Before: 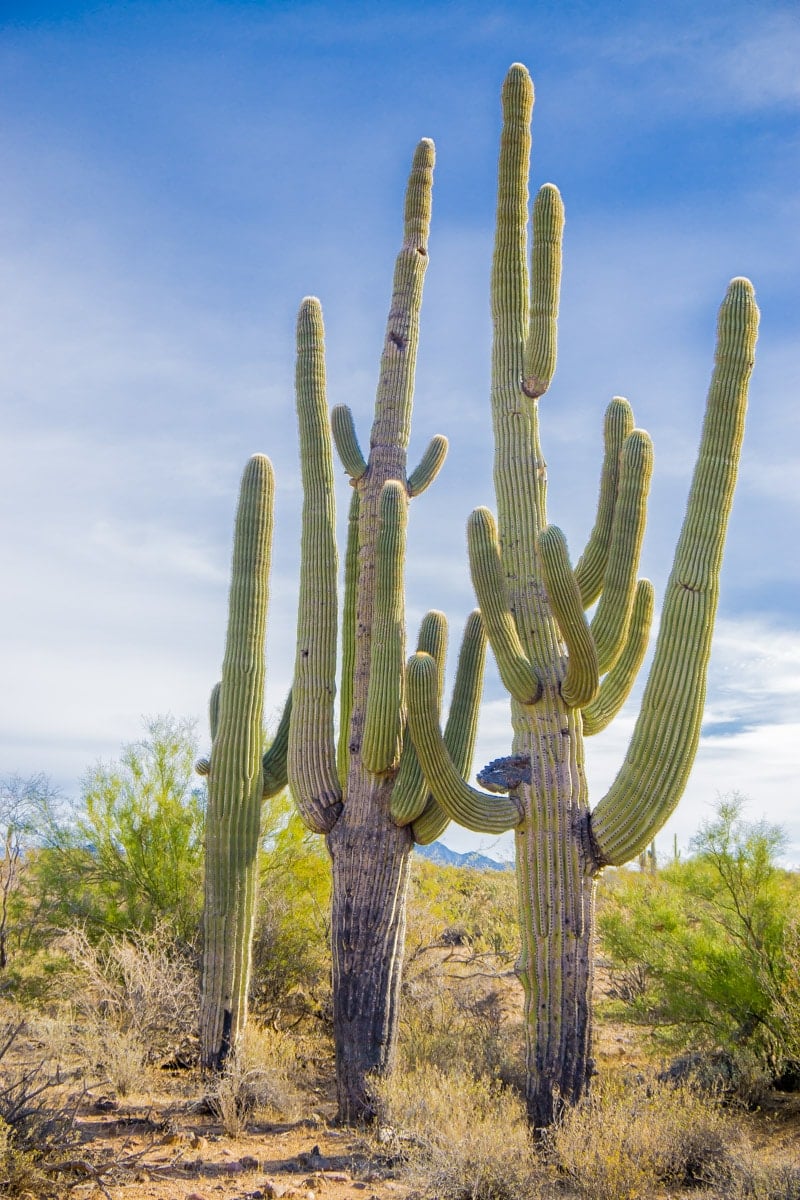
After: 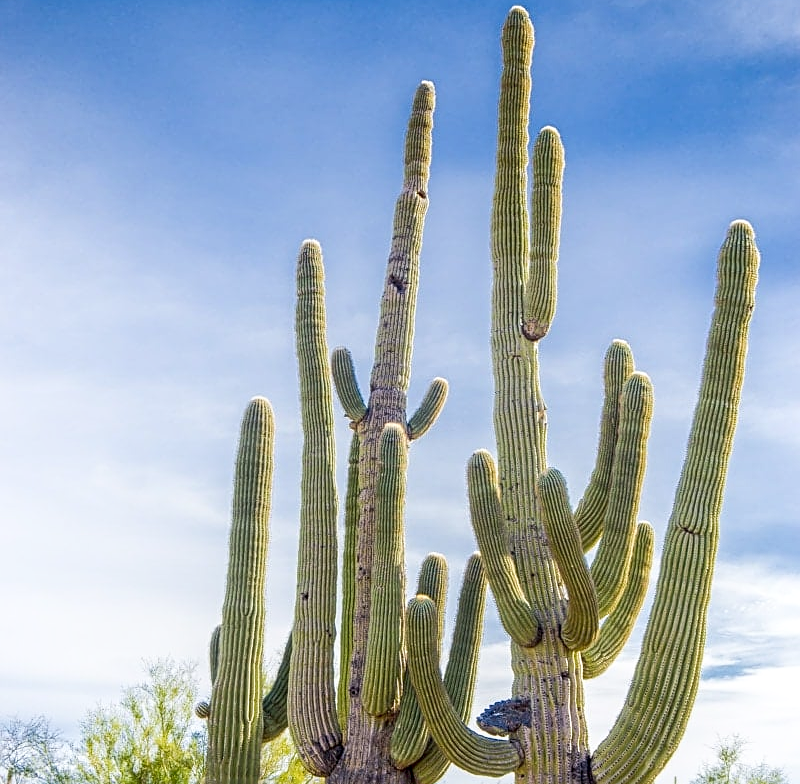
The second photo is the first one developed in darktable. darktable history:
sharpen: on, module defaults
crop and rotate: top 4.758%, bottom 29.84%
tone equalizer: edges refinement/feathering 500, mask exposure compensation -1.57 EV, preserve details no
shadows and highlights: shadows -60.64, white point adjustment -5.21, highlights 60.28
local contrast: on, module defaults
